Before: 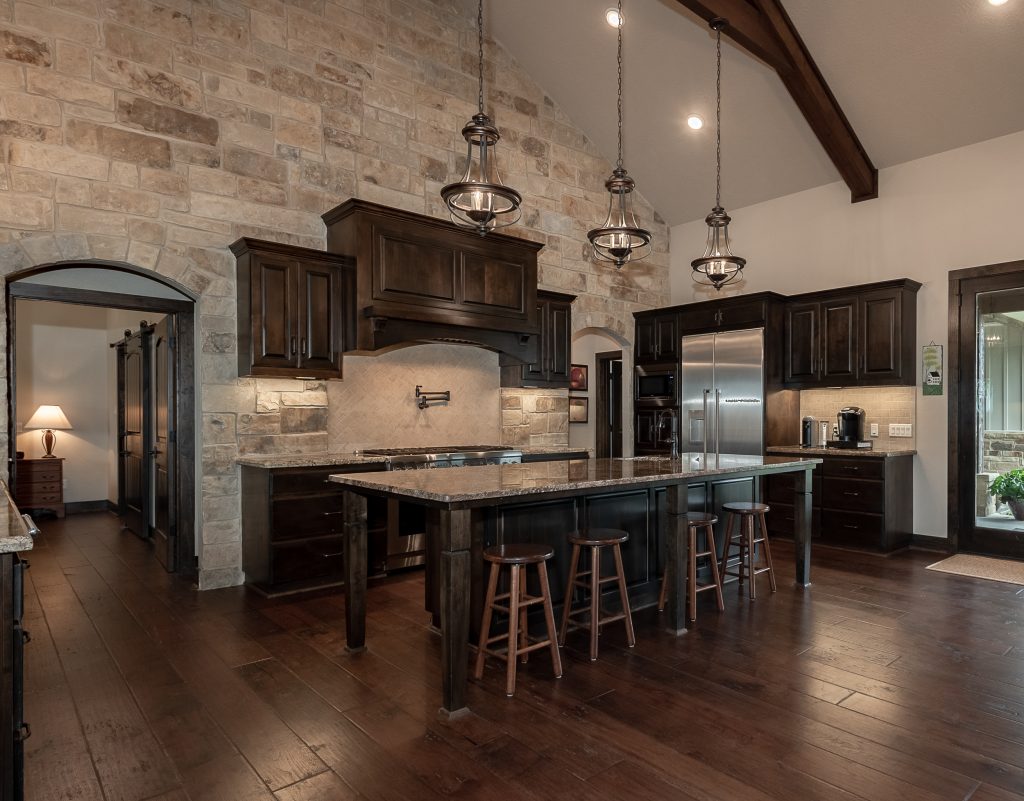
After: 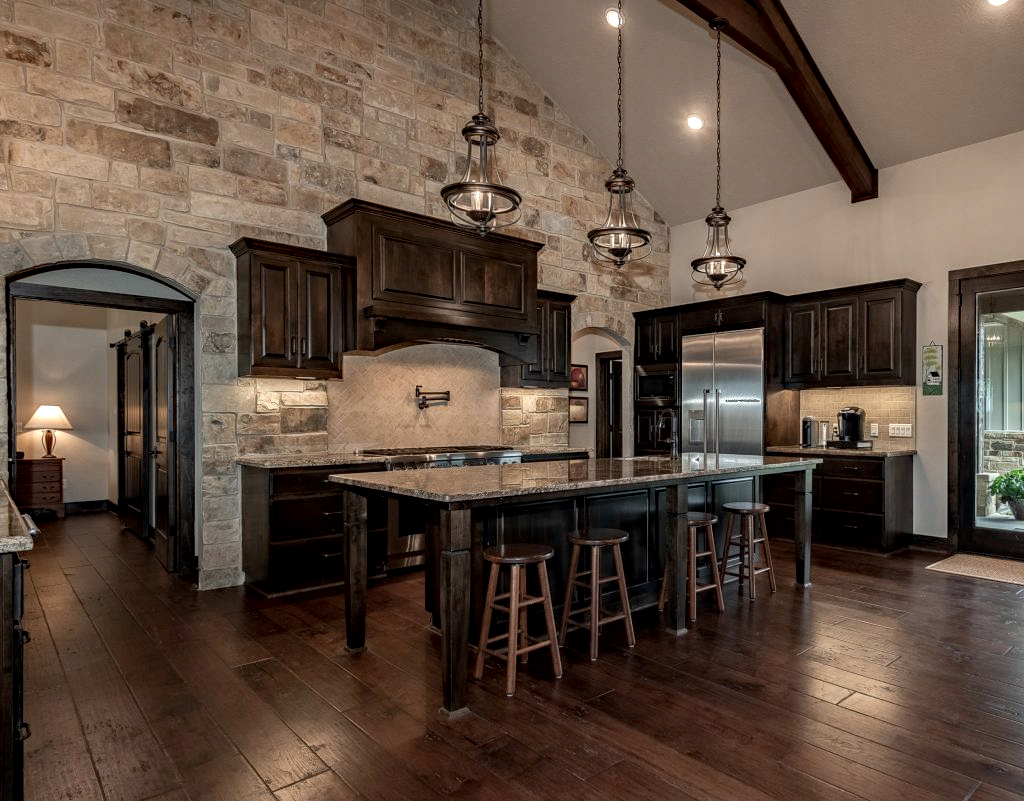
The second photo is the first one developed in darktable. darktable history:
haze removal: adaptive false
local contrast: detail 130%
